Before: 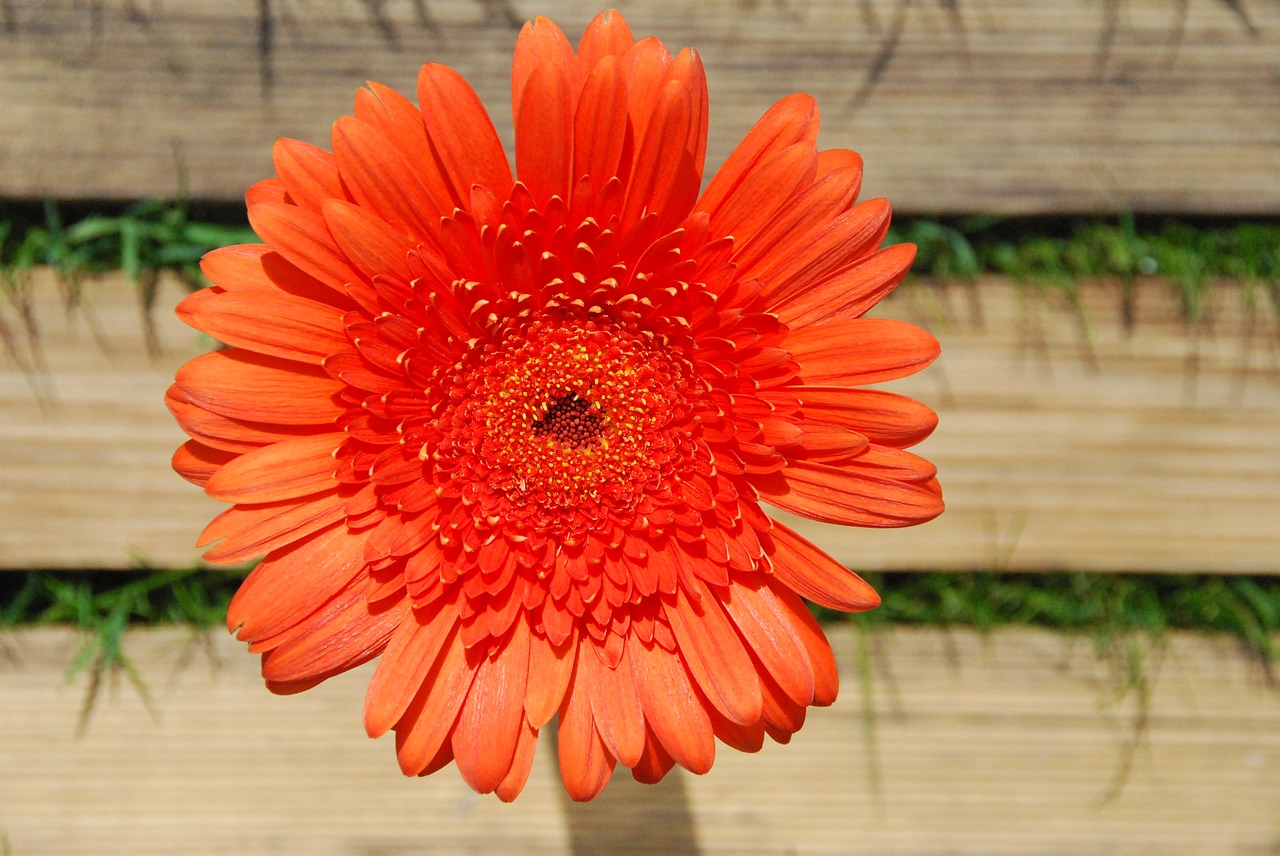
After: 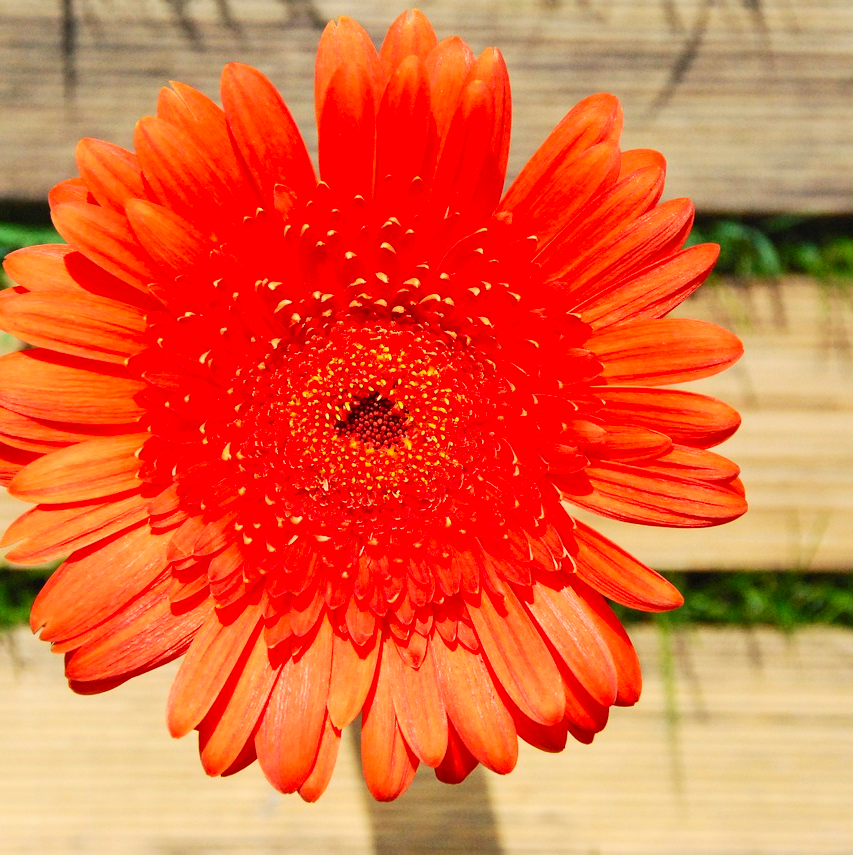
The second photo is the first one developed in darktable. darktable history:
crop and rotate: left 15.459%, right 17.85%
contrast brightness saturation: contrast 0.226, brightness 0.112, saturation 0.285
